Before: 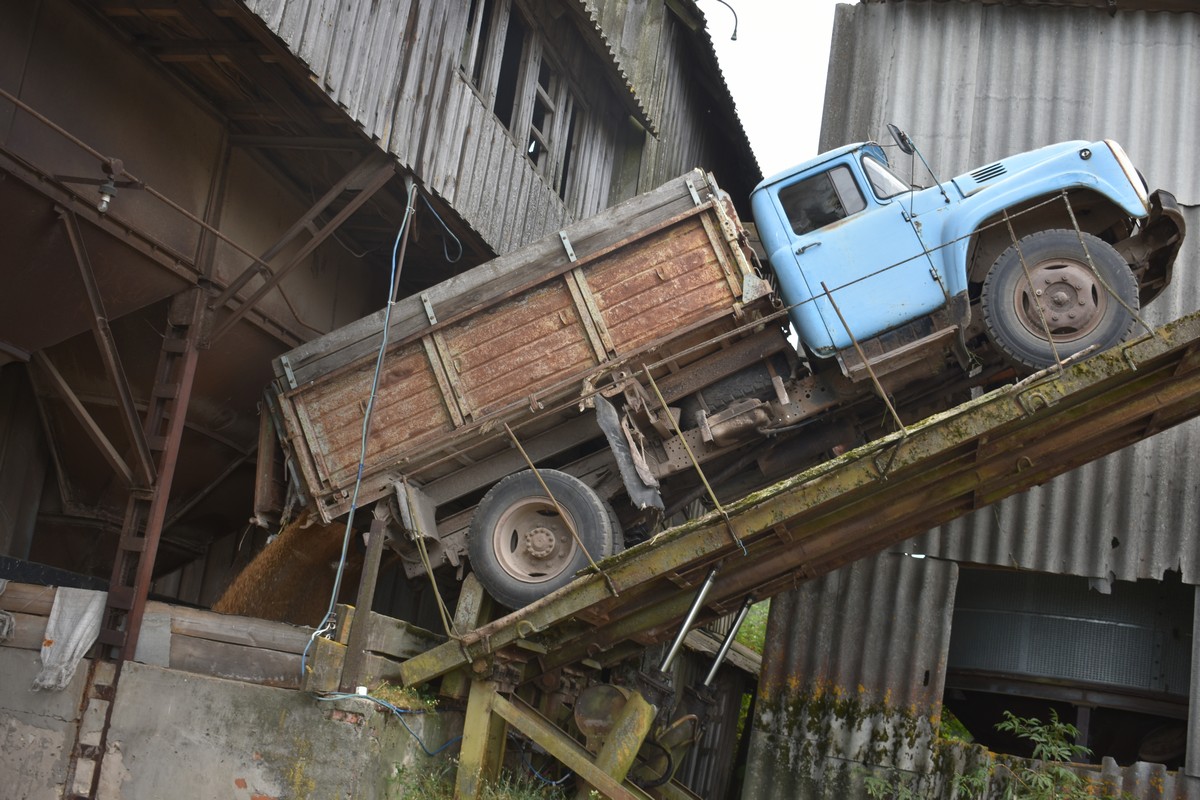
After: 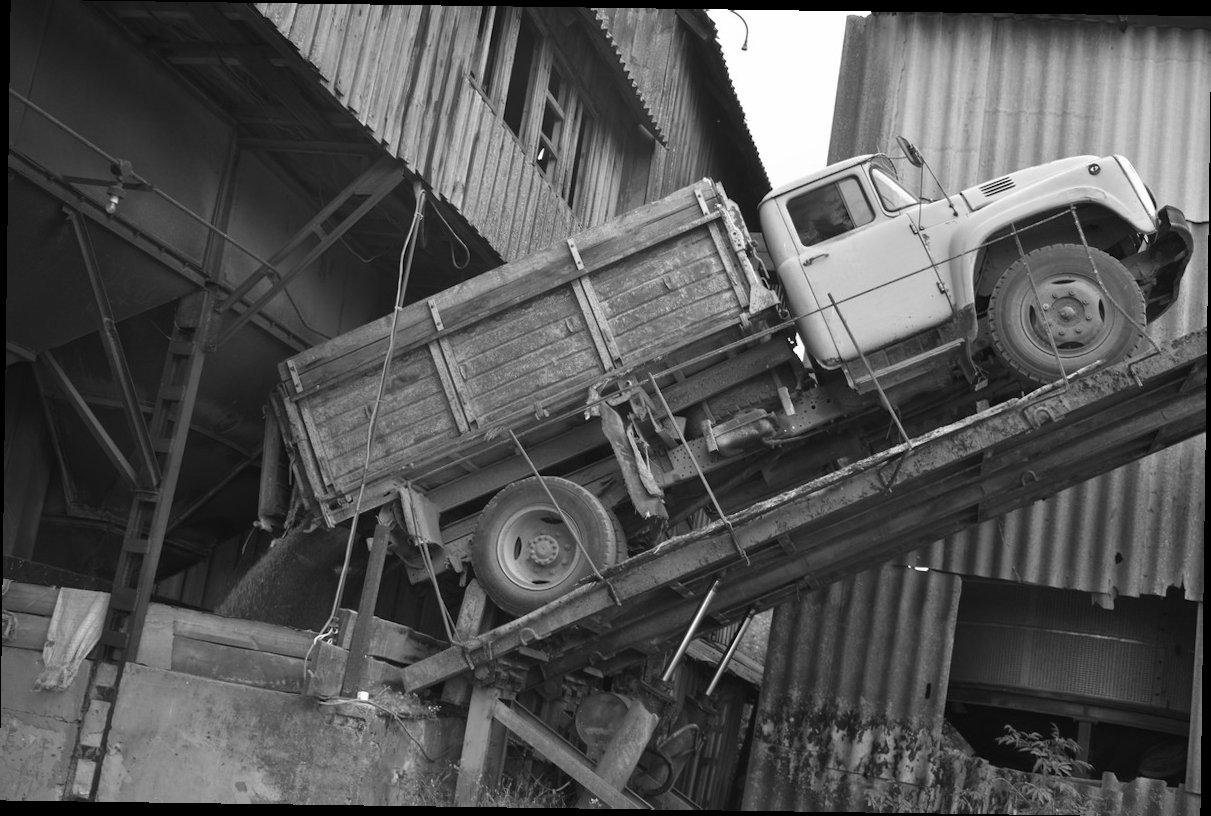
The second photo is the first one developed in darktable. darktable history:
monochrome: a 0, b 0, size 0.5, highlights 0.57
rotate and perspective: rotation 0.8°, automatic cropping off
